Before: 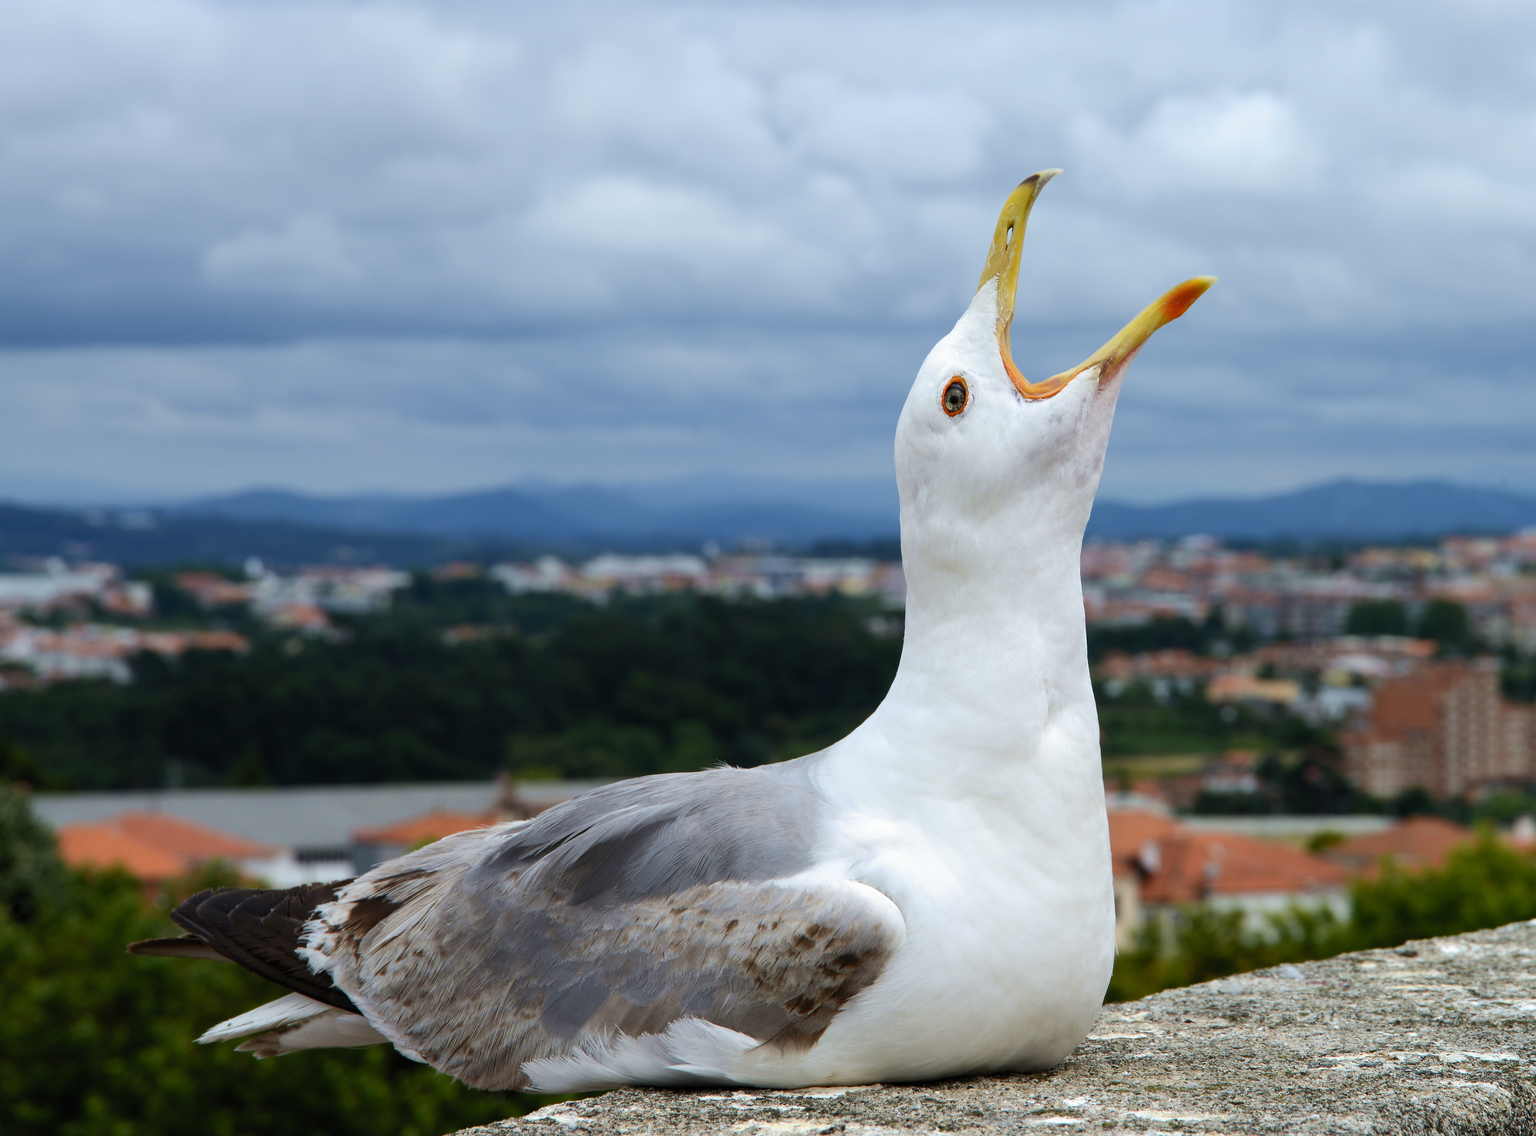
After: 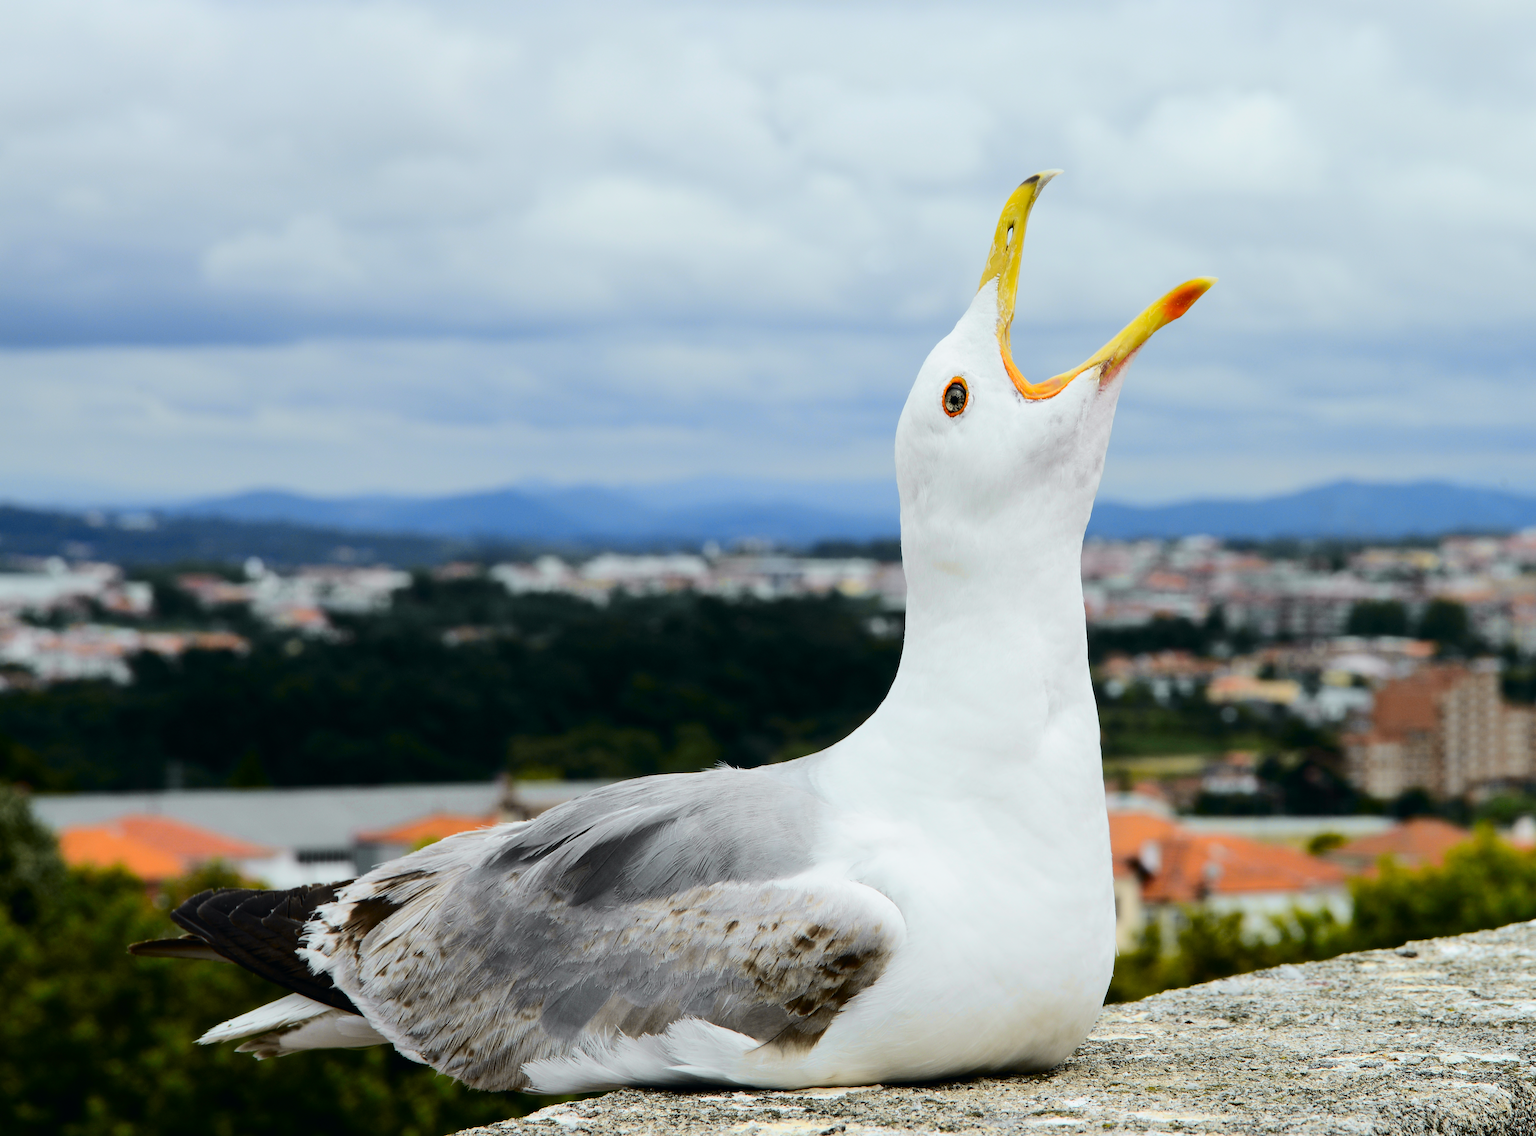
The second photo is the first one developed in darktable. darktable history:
tone curve: curves: ch0 [(0, 0) (0.11, 0.061) (0.256, 0.259) (0.398, 0.494) (0.498, 0.611) (0.65, 0.757) (0.835, 0.883) (1, 0.961)]; ch1 [(0, 0) (0.346, 0.307) (0.408, 0.369) (0.453, 0.457) (0.482, 0.479) (0.502, 0.498) (0.521, 0.51) (0.553, 0.554) (0.618, 0.65) (0.693, 0.727) (1, 1)]; ch2 [(0, 0) (0.366, 0.337) (0.434, 0.46) (0.485, 0.494) (0.5, 0.494) (0.511, 0.508) (0.537, 0.55) (0.579, 0.599) (0.621, 0.693) (1, 1)], color space Lab, independent channels, preserve colors none
